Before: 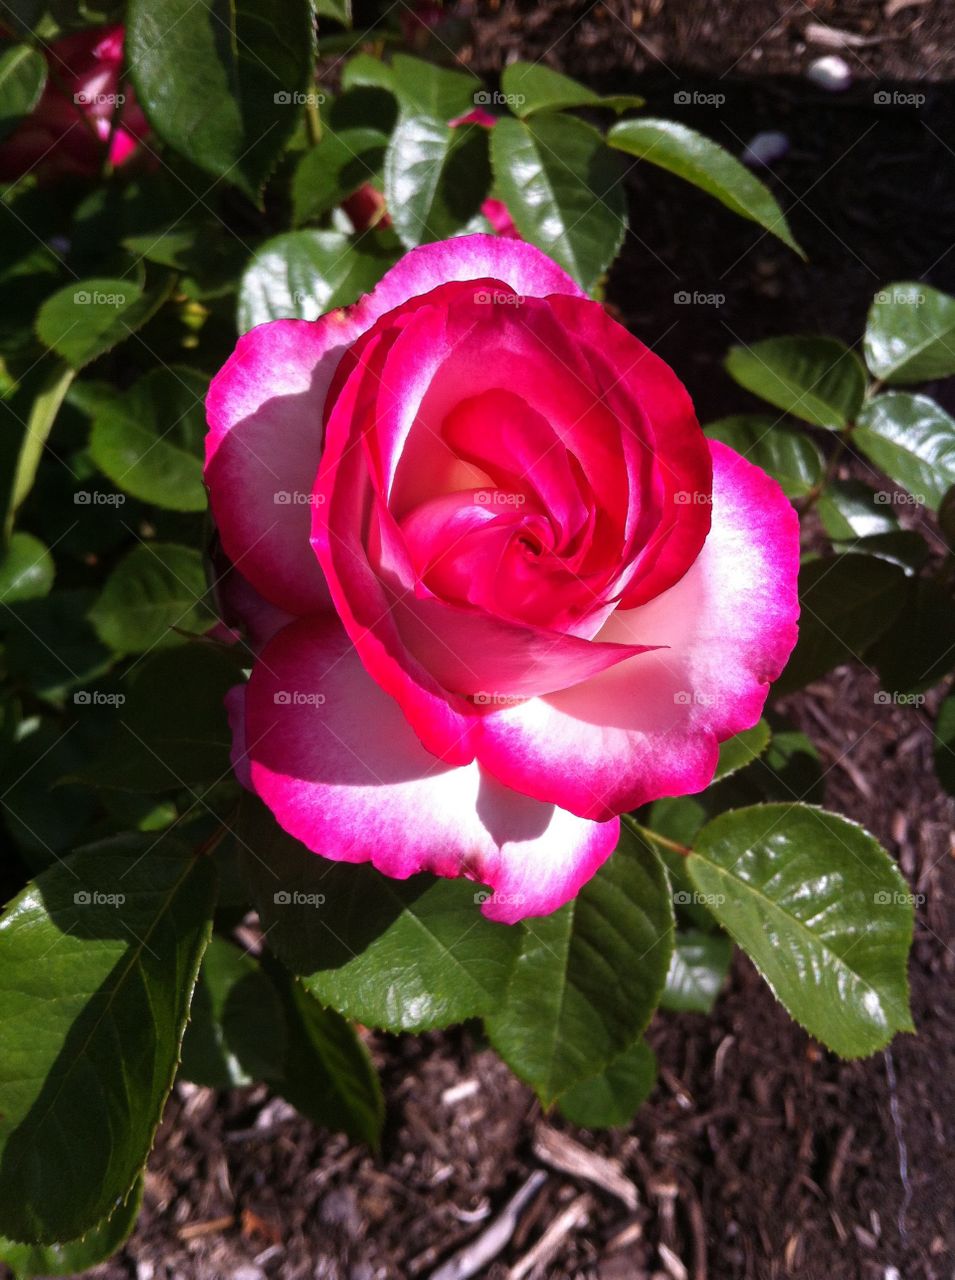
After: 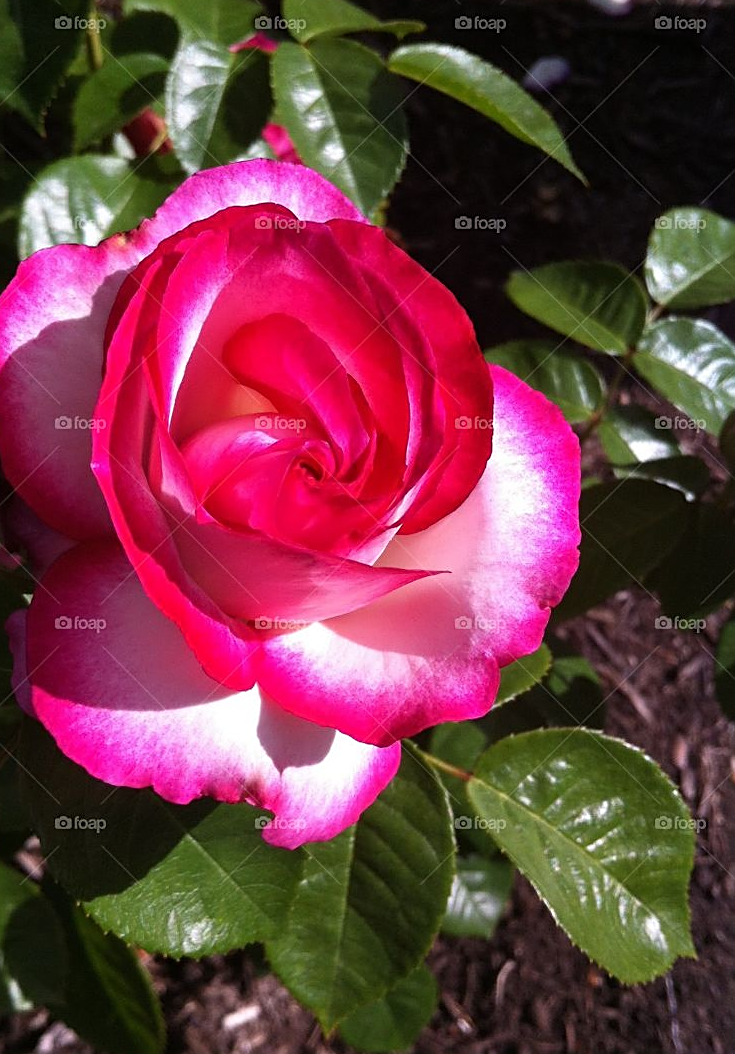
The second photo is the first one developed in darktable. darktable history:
sharpen: on, module defaults
crop: left 23.029%, top 5.887%, bottom 11.744%
